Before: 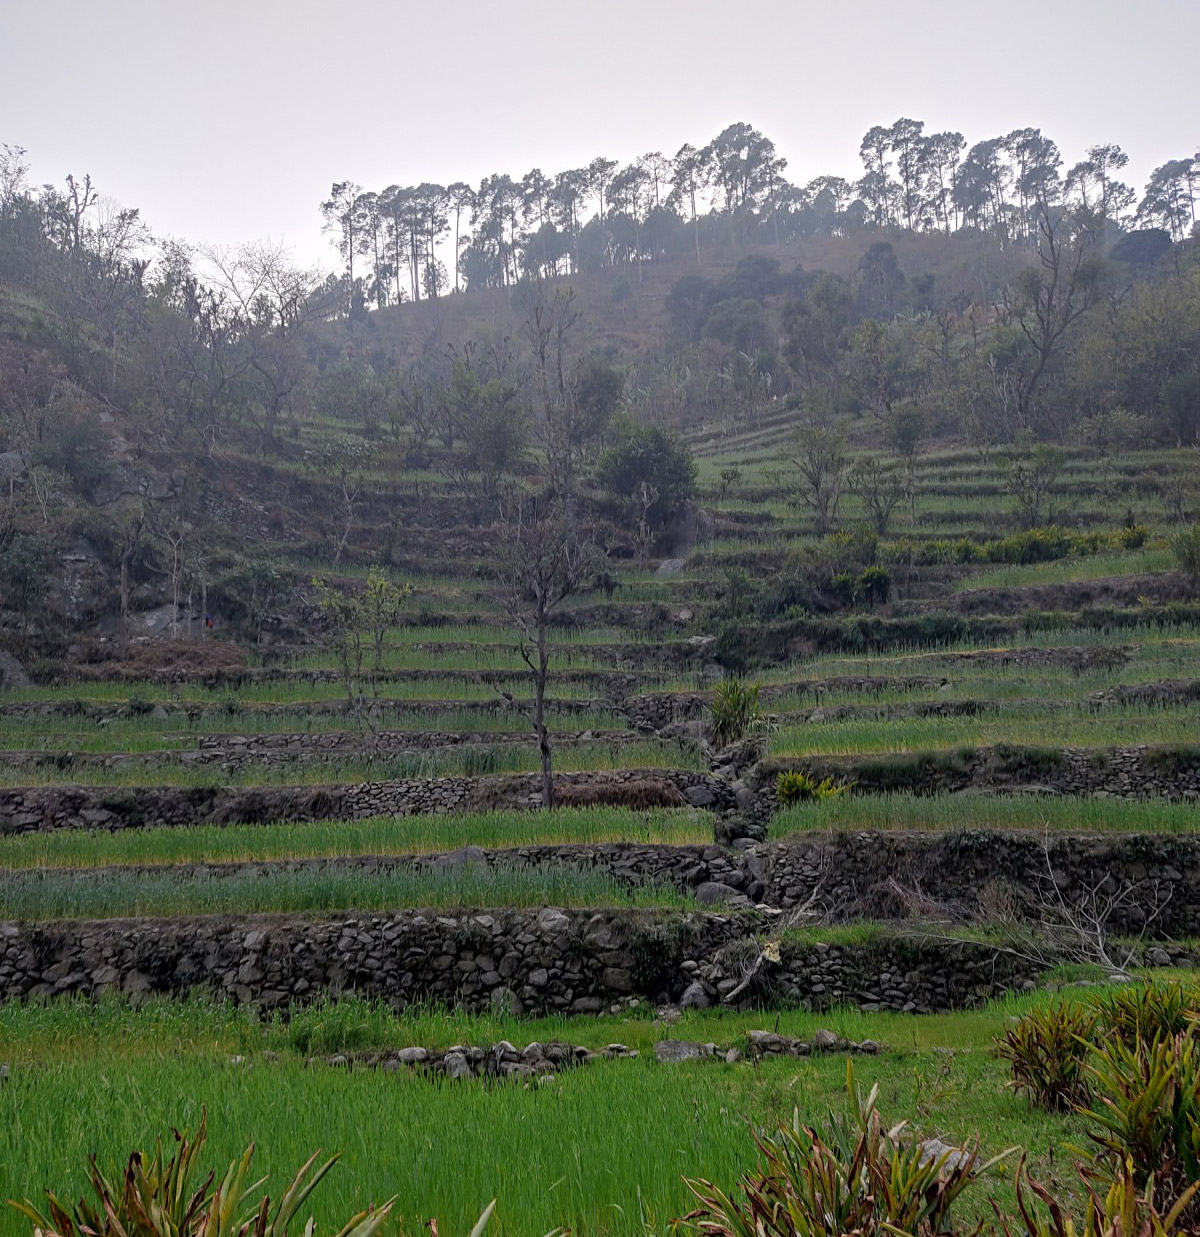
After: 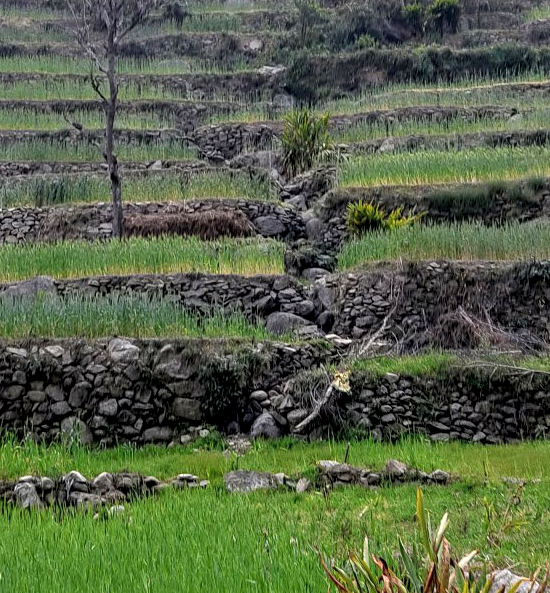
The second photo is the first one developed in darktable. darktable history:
base curve: curves: ch0 [(0, 0) (0.472, 0.455) (1, 1)], preserve colors none
exposure: black level correction 0, exposure 1 EV, compensate highlight preservation false
crop: left 35.898%, top 46.125%, right 18.215%, bottom 5.871%
local contrast: detail 130%
